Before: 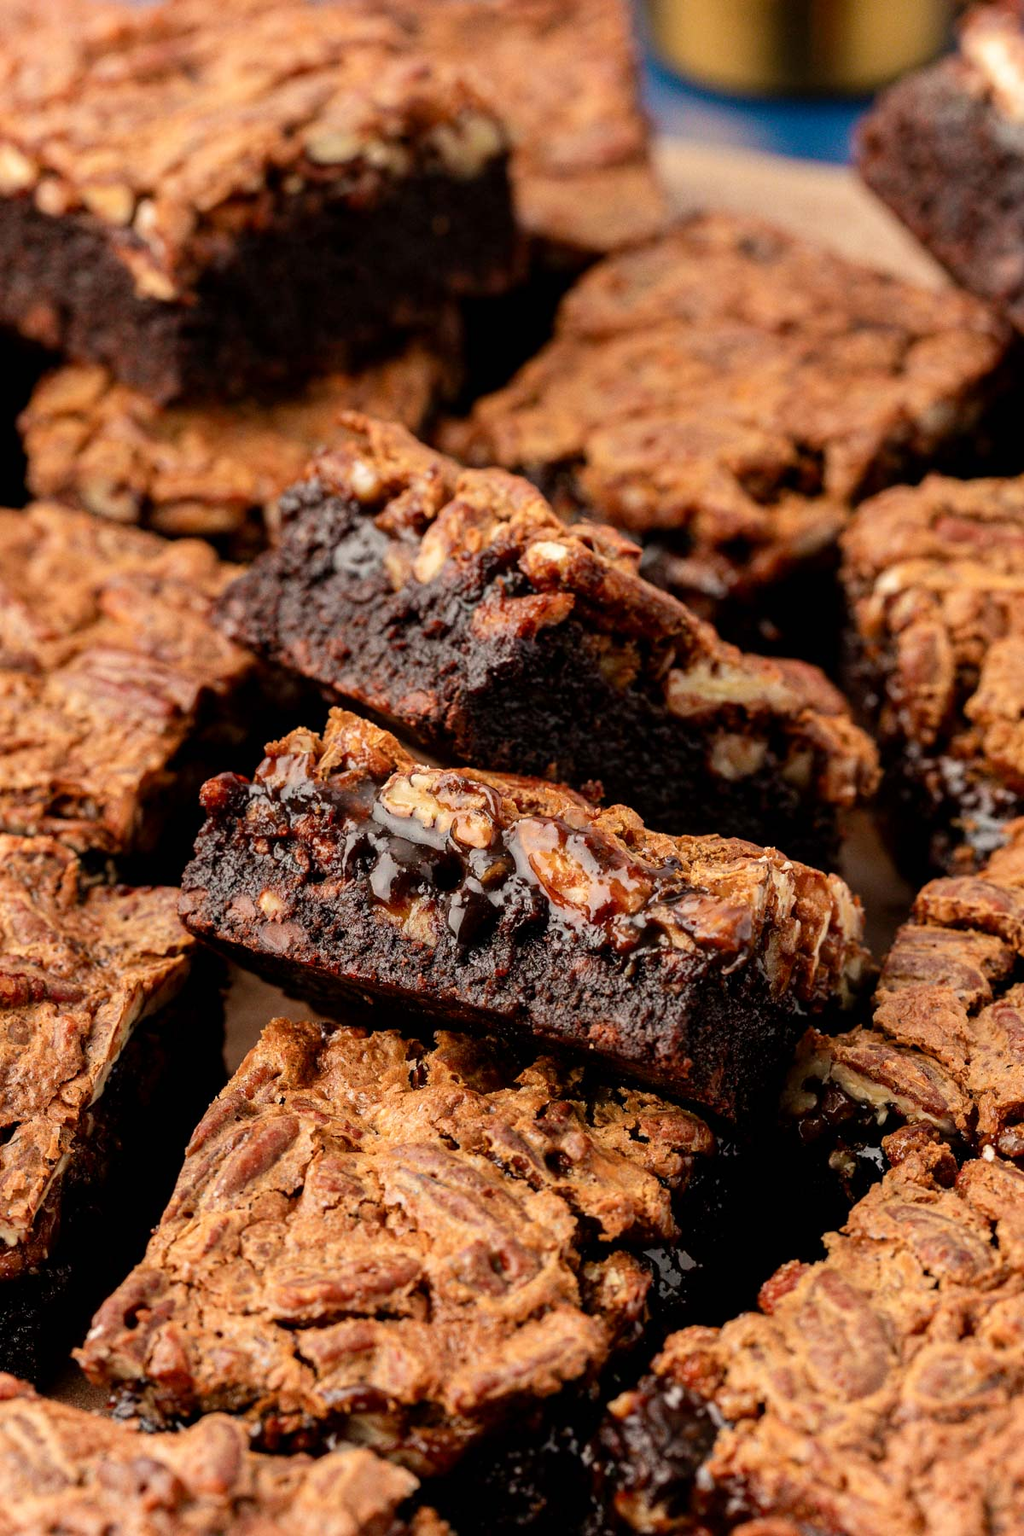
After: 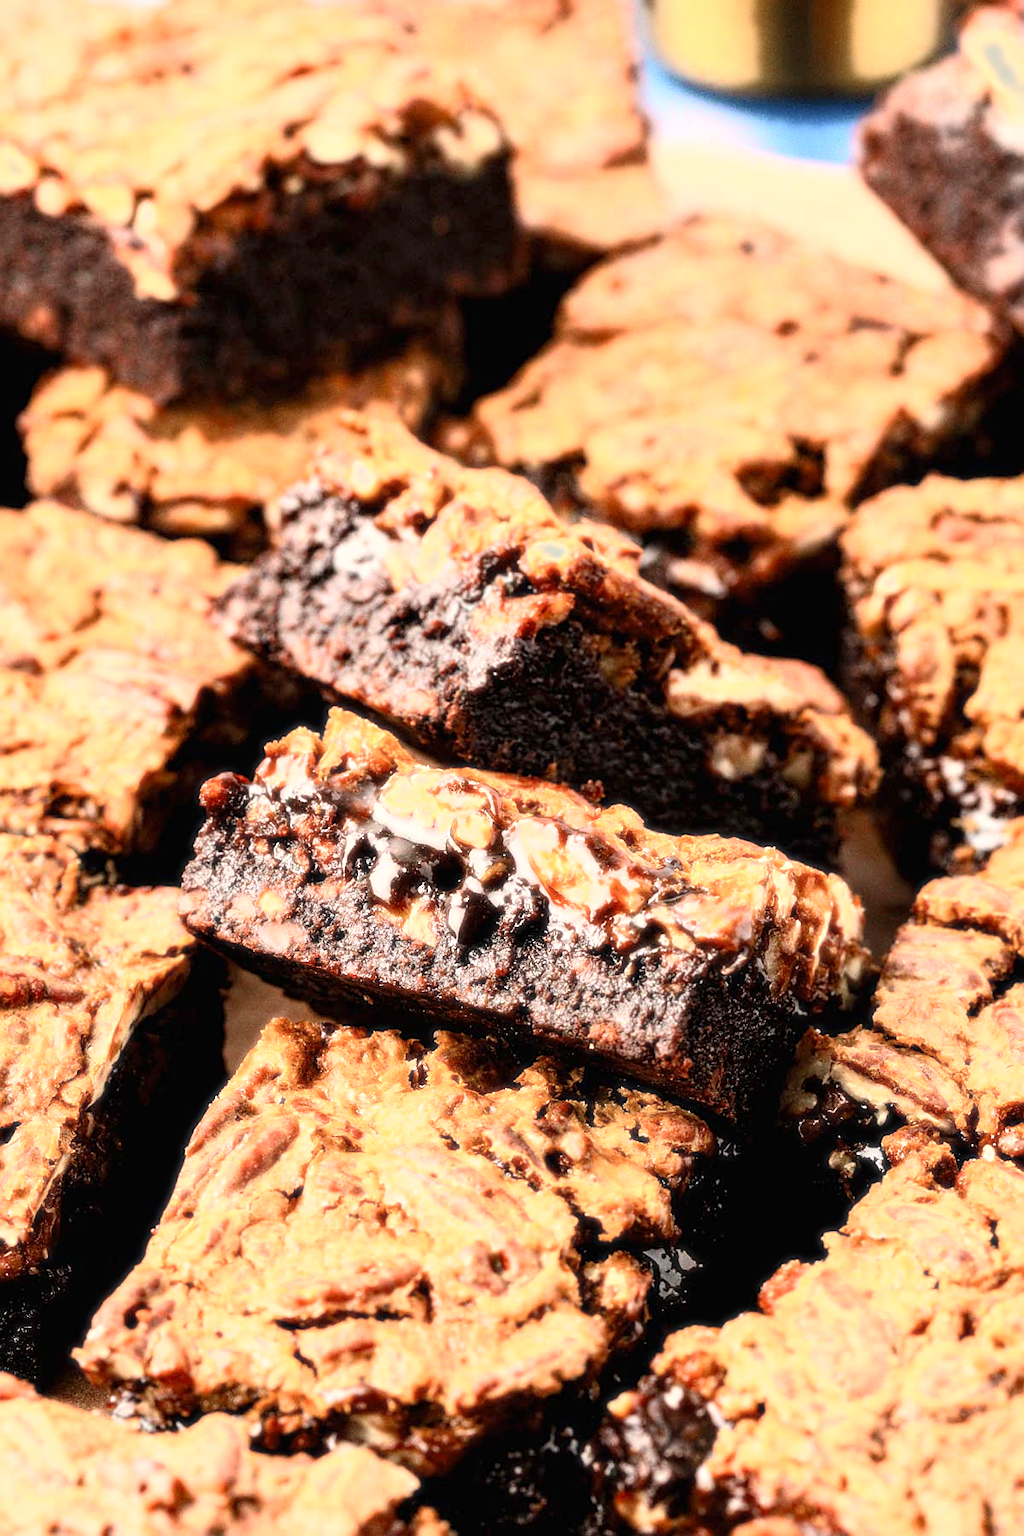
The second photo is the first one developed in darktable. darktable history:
bloom: size 0%, threshold 54.82%, strength 8.31%
sharpen: on, module defaults
exposure: black level correction 0, exposure 1.2 EV, compensate exposure bias true, compensate highlight preservation false
color zones: curves: ch0 [(0, 0.5) (0.125, 0.4) (0.25, 0.5) (0.375, 0.4) (0.5, 0.4) (0.625, 0.6) (0.75, 0.6) (0.875, 0.5)]; ch1 [(0, 0.35) (0.125, 0.45) (0.25, 0.35) (0.375, 0.35) (0.5, 0.35) (0.625, 0.35) (0.75, 0.45) (0.875, 0.35)]; ch2 [(0, 0.6) (0.125, 0.5) (0.25, 0.5) (0.375, 0.6) (0.5, 0.6) (0.625, 0.5) (0.75, 0.5) (0.875, 0.5)]
